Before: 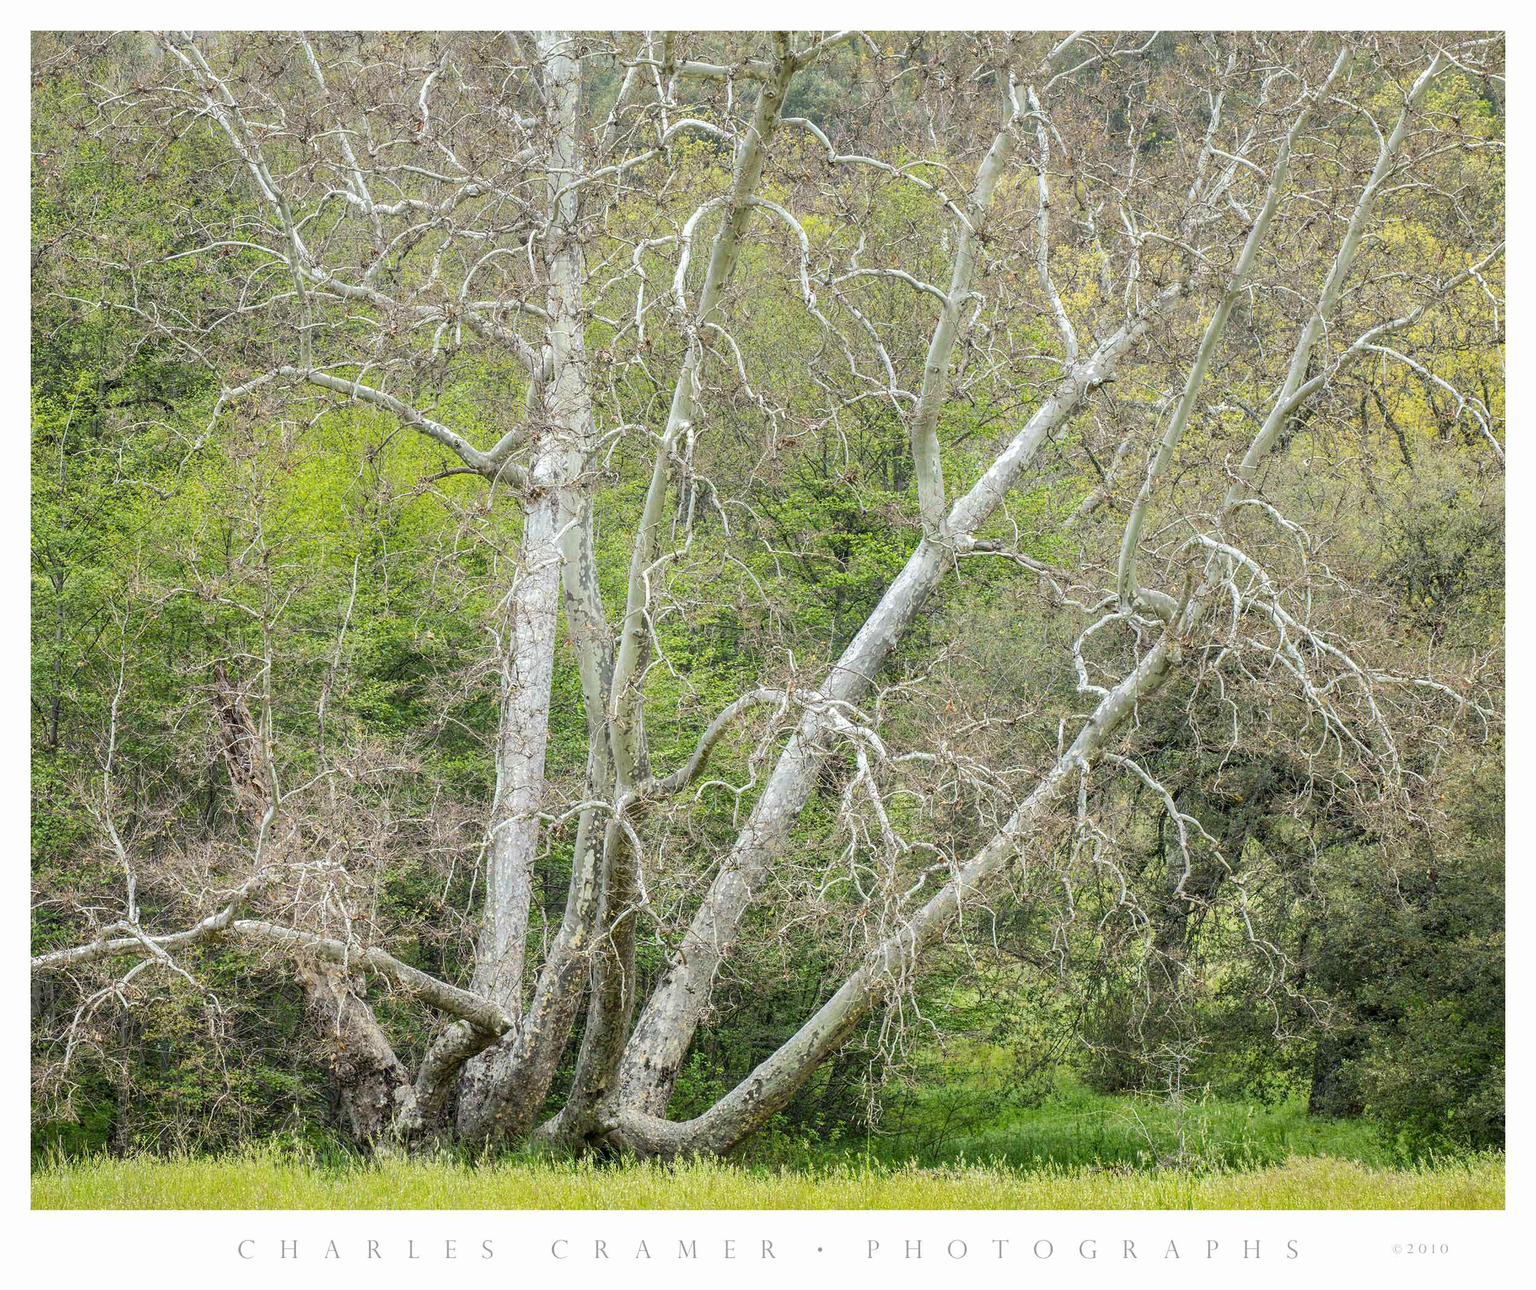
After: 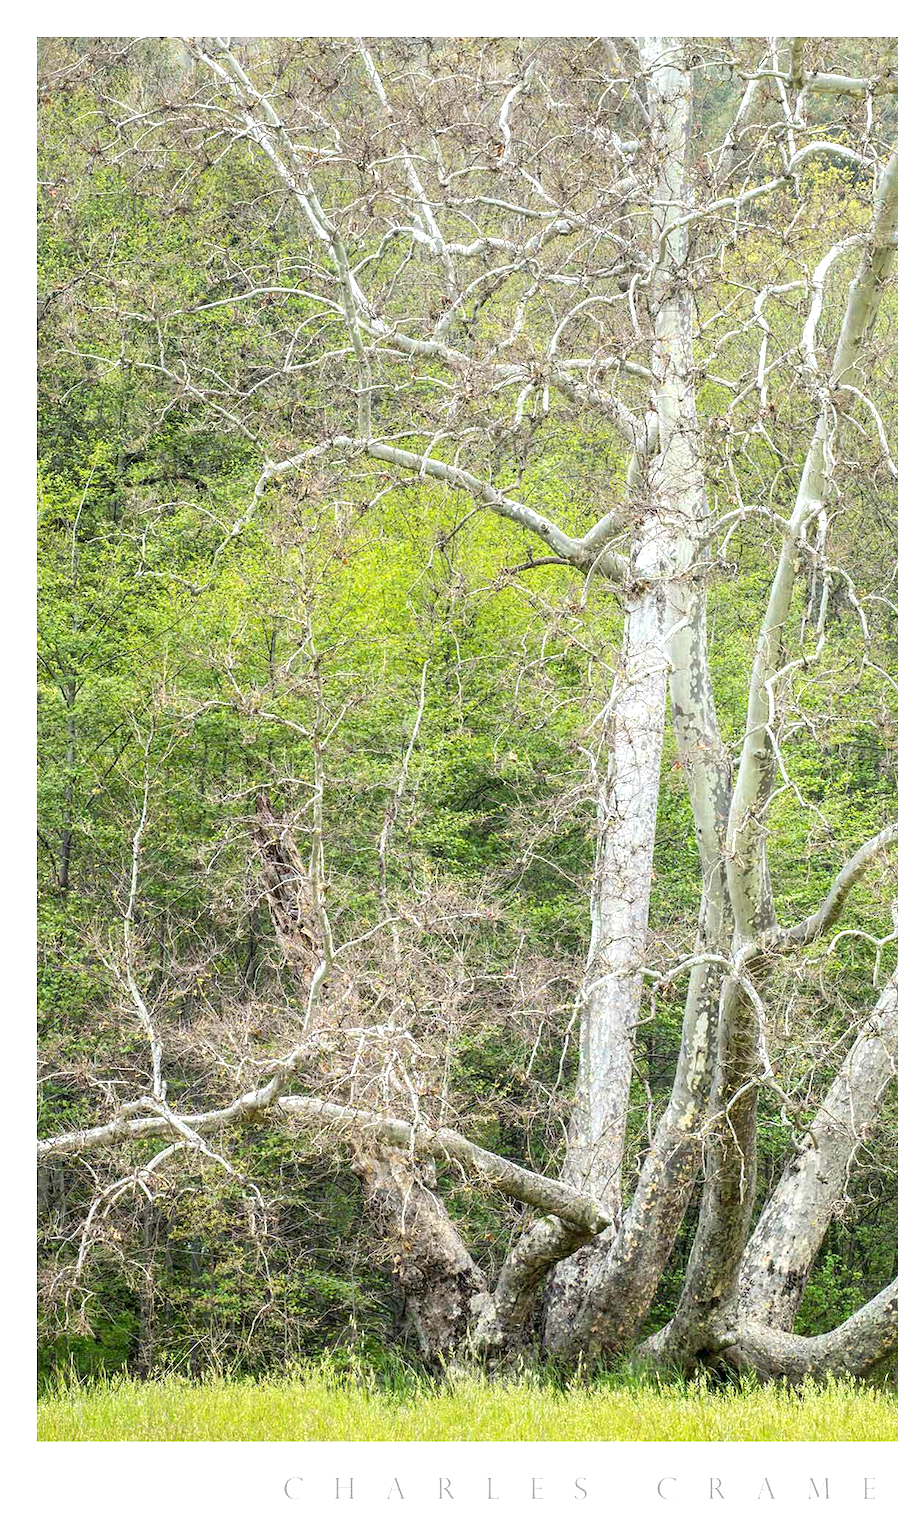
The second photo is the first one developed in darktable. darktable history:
exposure: black level correction 0.001, exposure 0.5 EV, compensate exposure bias true, compensate highlight preservation false
crop and rotate: left 0%, top 0%, right 50.845%
